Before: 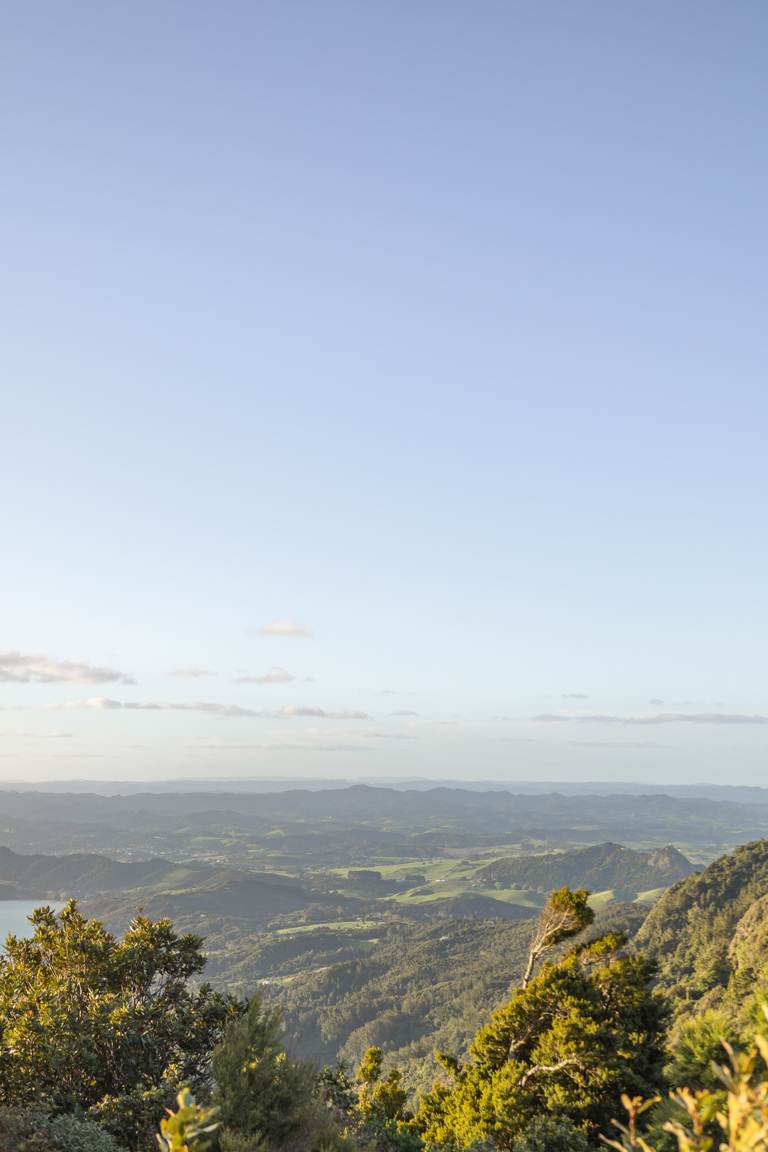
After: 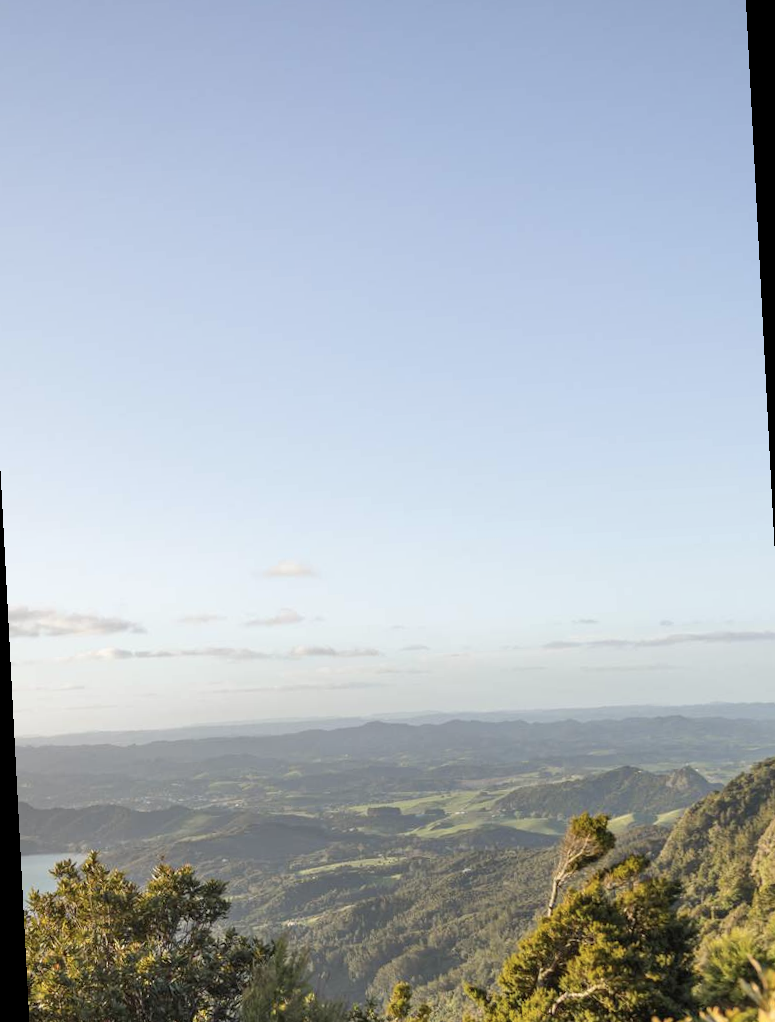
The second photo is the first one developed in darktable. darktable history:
rotate and perspective: rotation -3°, crop left 0.031, crop right 0.968, crop top 0.07, crop bottom 0.93
color contrast: green-magenta contrast 0.84, blue-yellow contrast 0.86
